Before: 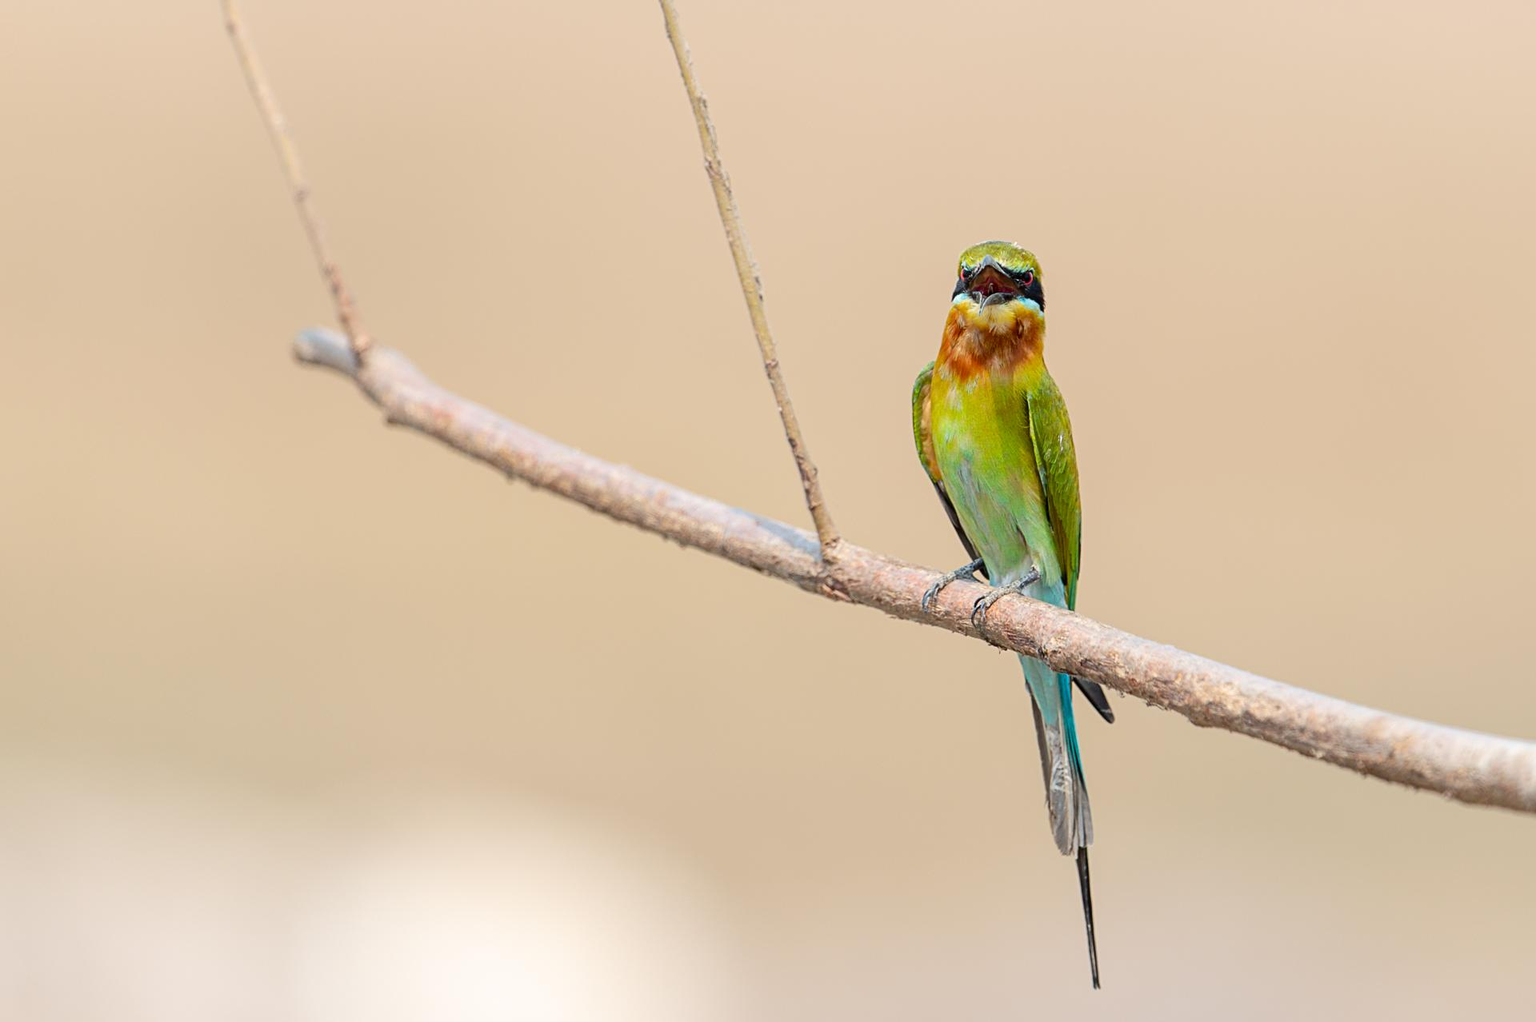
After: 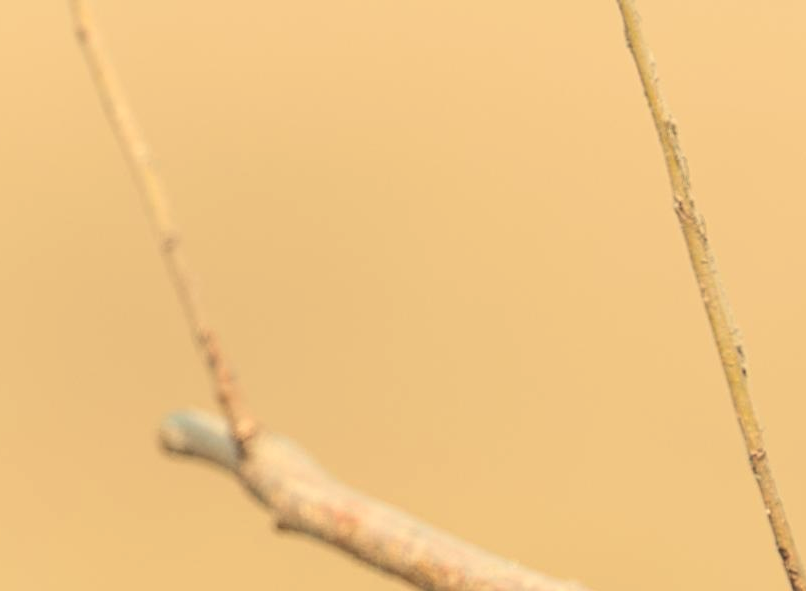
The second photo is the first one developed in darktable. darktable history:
exposure: black level correction 0.007, compensate highlight preservation false
white balance: red 1.08, blue 0.791
crop and rotate: left 10.817%, top 0.062%, right 47.194%, bottom 53.626%
